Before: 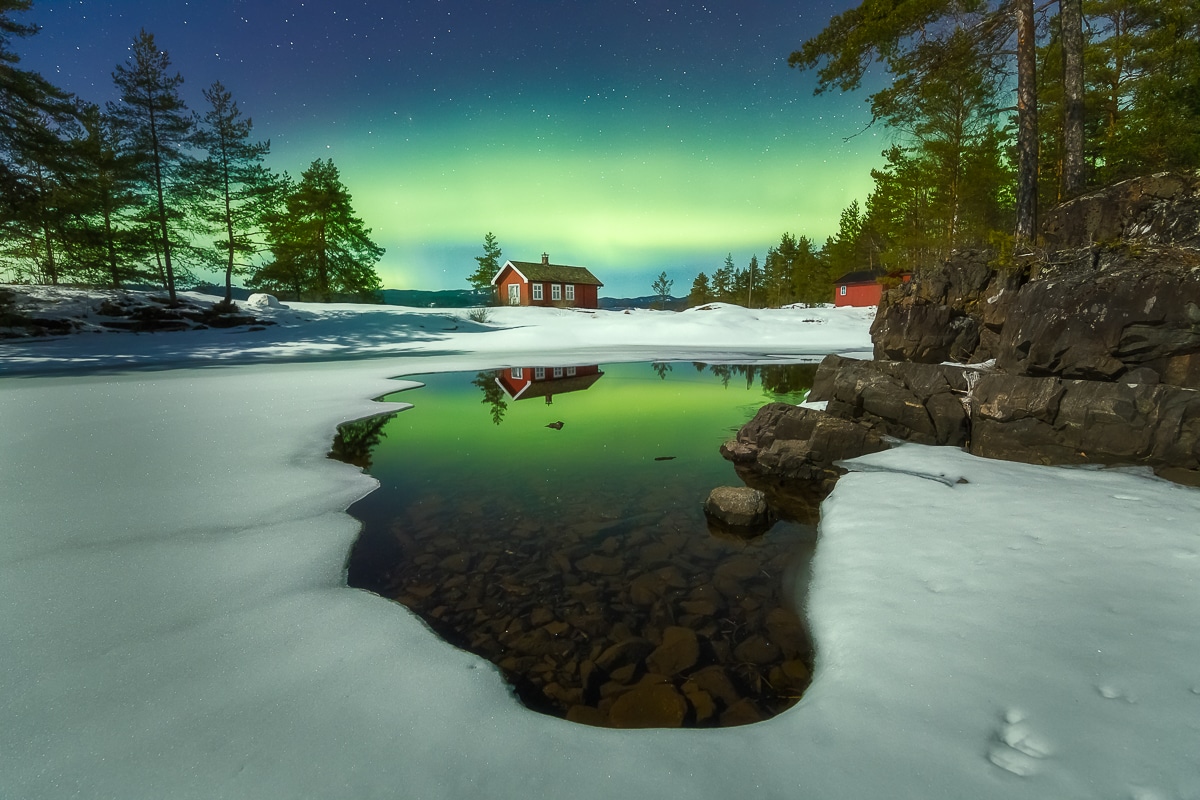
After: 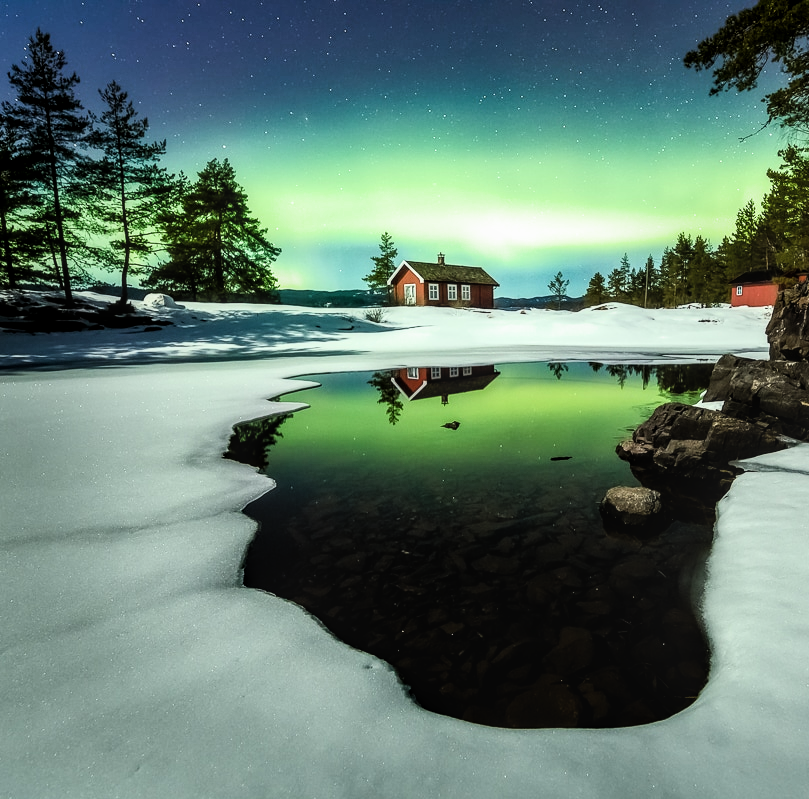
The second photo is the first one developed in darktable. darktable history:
crop and rotate: left 8.705%, right 23.845%
local contrast: on, module defaults
filmic rgb: black relative exposure -5.37 EV, white relative exposure 2.88 EV, dynamic range scaling -37.64%, hardness 3.98, contrast 1.605, highlights saturation mix -0.542%, color science v6 (2022)
exposure: exposure 0.194 EV, compensate exposure bias true, compensate highlight preservation false
